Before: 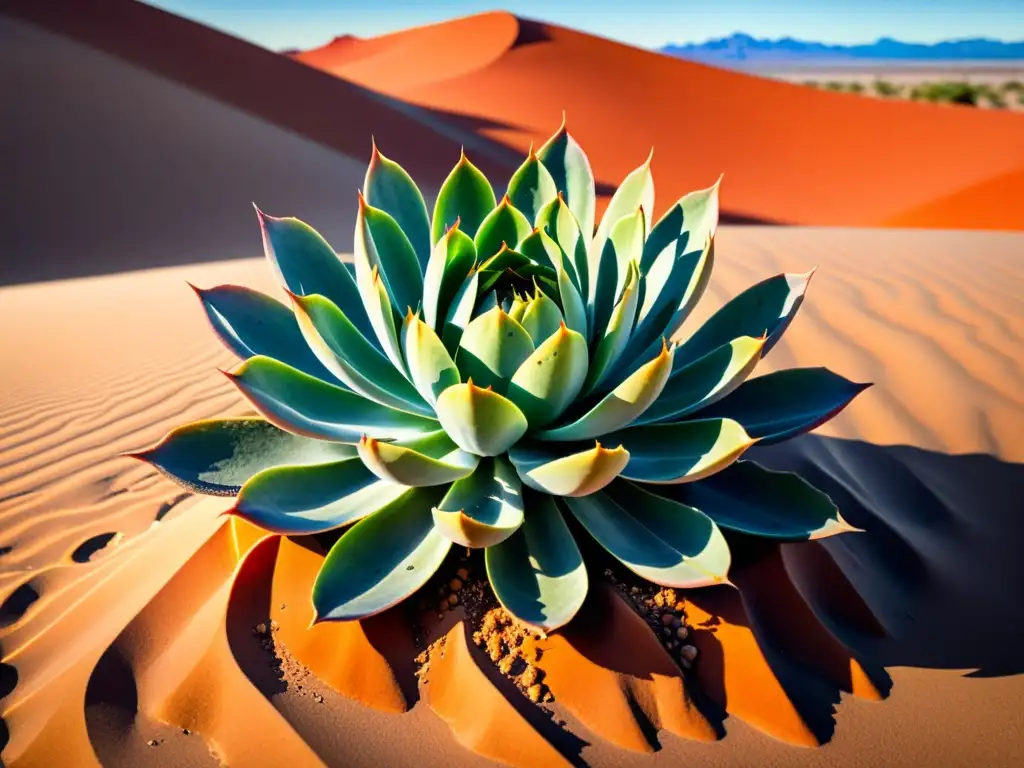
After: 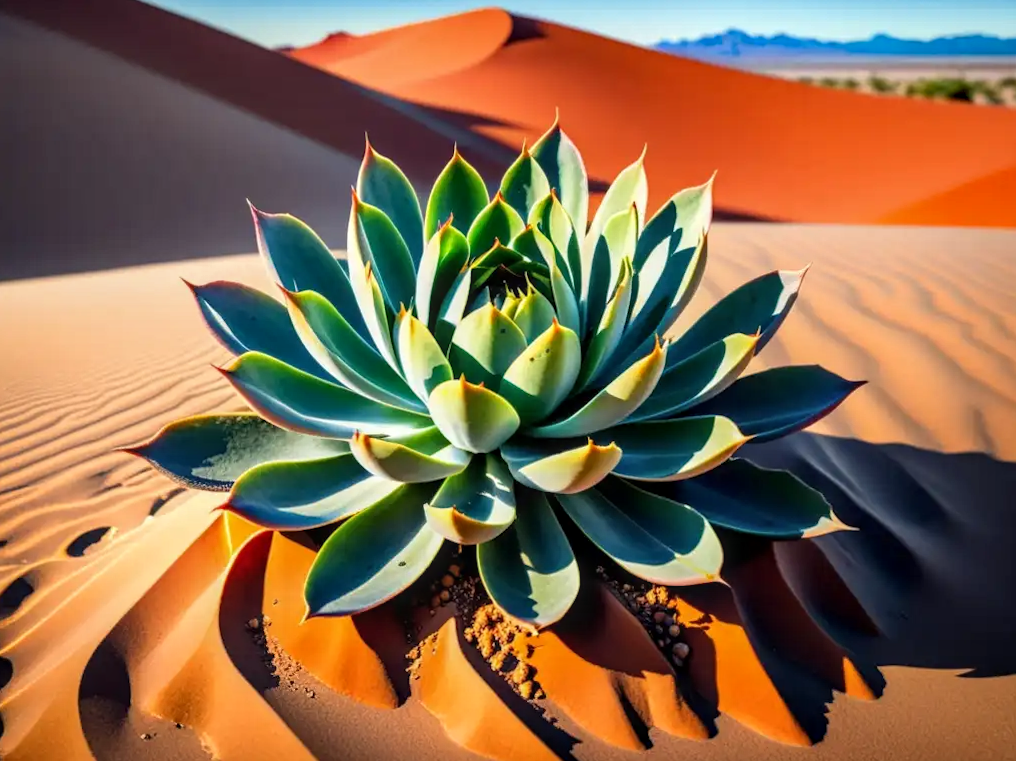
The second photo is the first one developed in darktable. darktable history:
local contrast: on, module defaults
rotate and perspective: rotation 0.192°, lens shift (horizontal) -0.015, crop left 0.005, crop right 0.996, crop top 0.006, crop bottom 0.99
